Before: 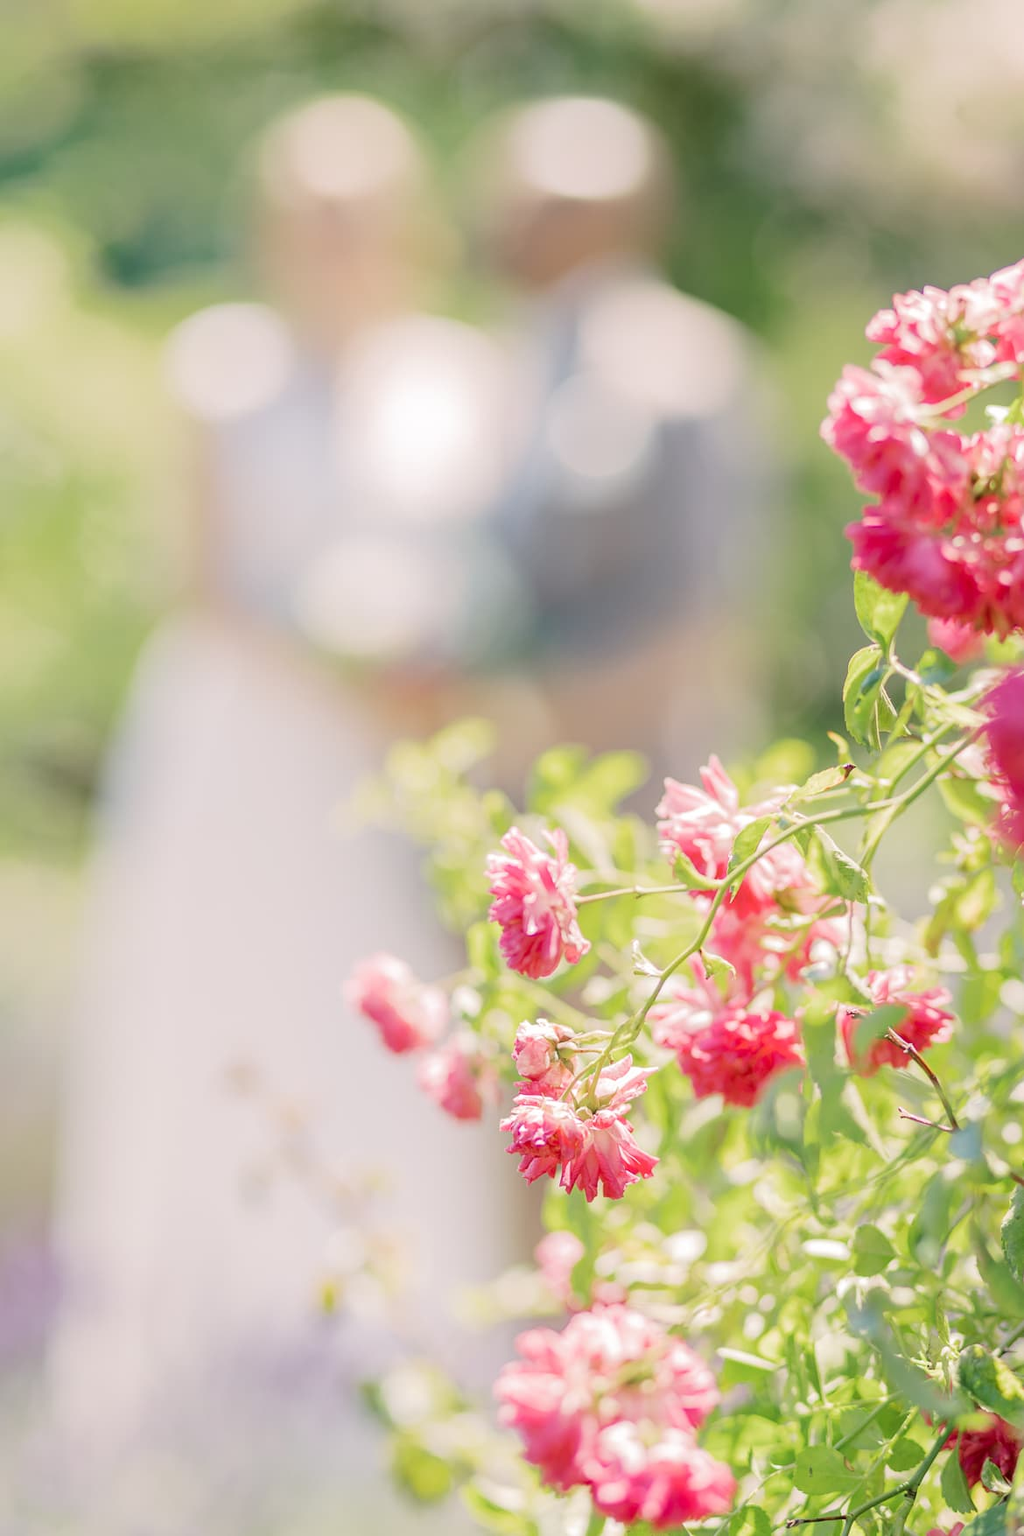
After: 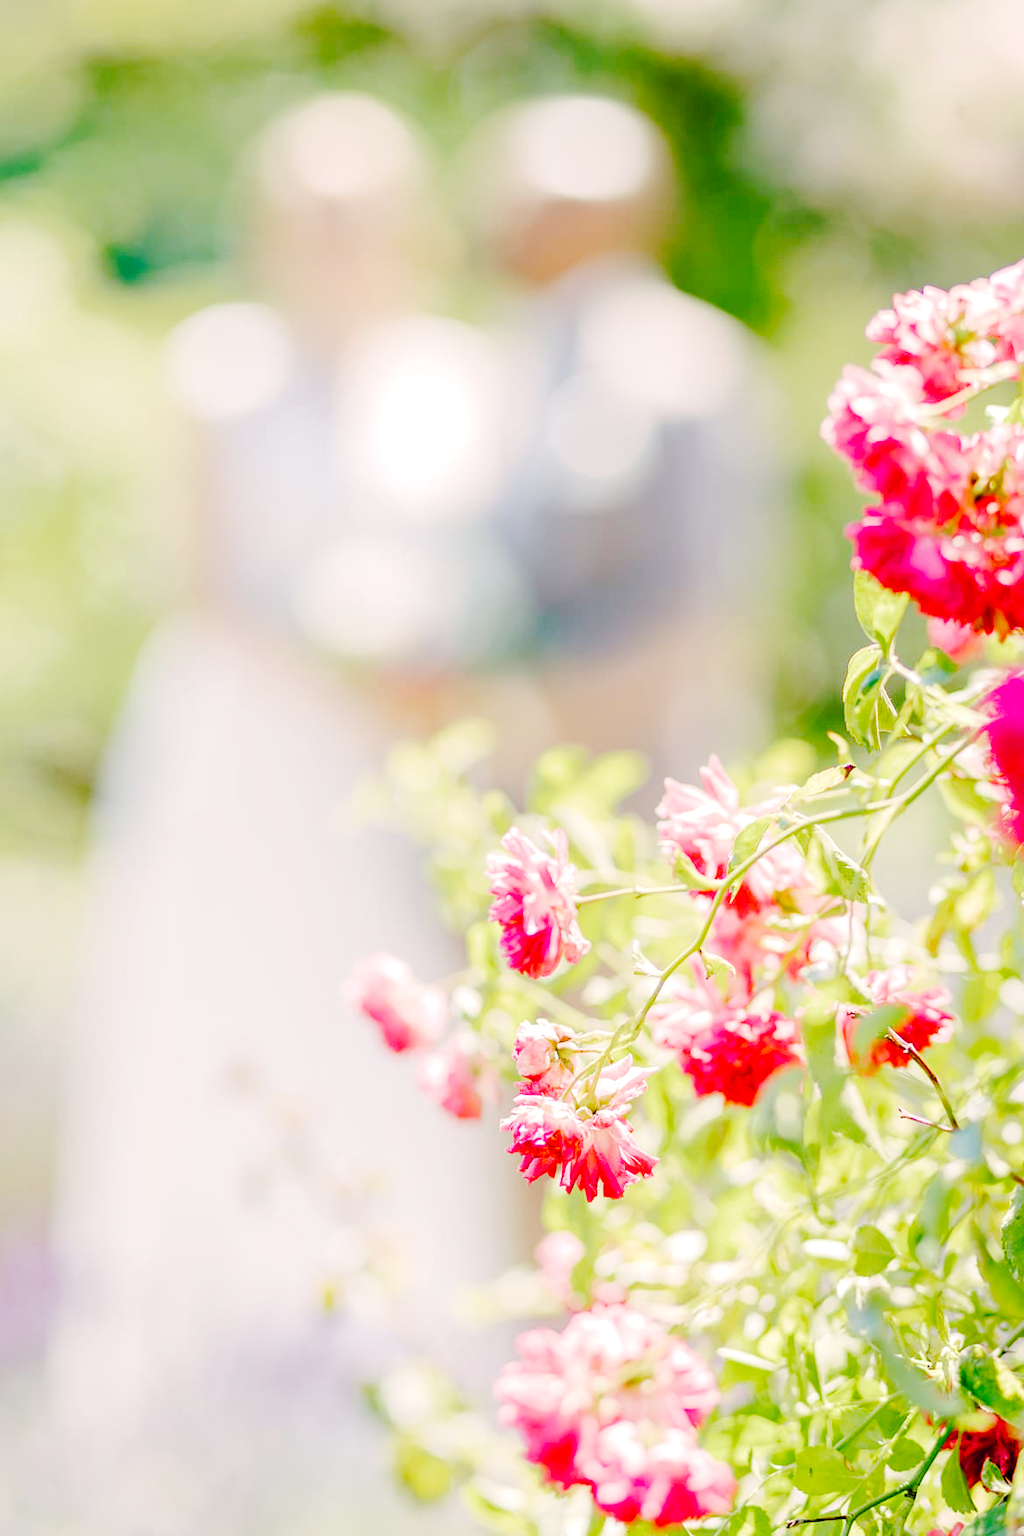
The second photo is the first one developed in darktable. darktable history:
tone curve: curves: ch0 [(0, 0) (0.003, 0.019) (0.011, 0.021) (0.025, 0.023) (0.044, 0.026) (0.069, 0.037) (0.1, 0.059) (0.136, 0.088) (0.177, 0.138) (0.224, 0.199) (0.277, 0.279) (0.335, 0.376) (0.399, 0.481) (0.468, 0.581) (0.543, 0.658) (0.623, 0.735) (0.709, 0.8) (0.801, 0.861) (0.898, 0.928) (1, 1)], preserve colors none
color balance rgb: shadows lift › luminance -9.41%, highlights gain › luminance 17.6%, global offset › luminance -1.45%, perceptual saturation grading › highlights -17.77%, perceptual saturation grading › mid-tones 33.1%, perceptual saturation grading › shadows 50.52%, global vibrance 24.22%
